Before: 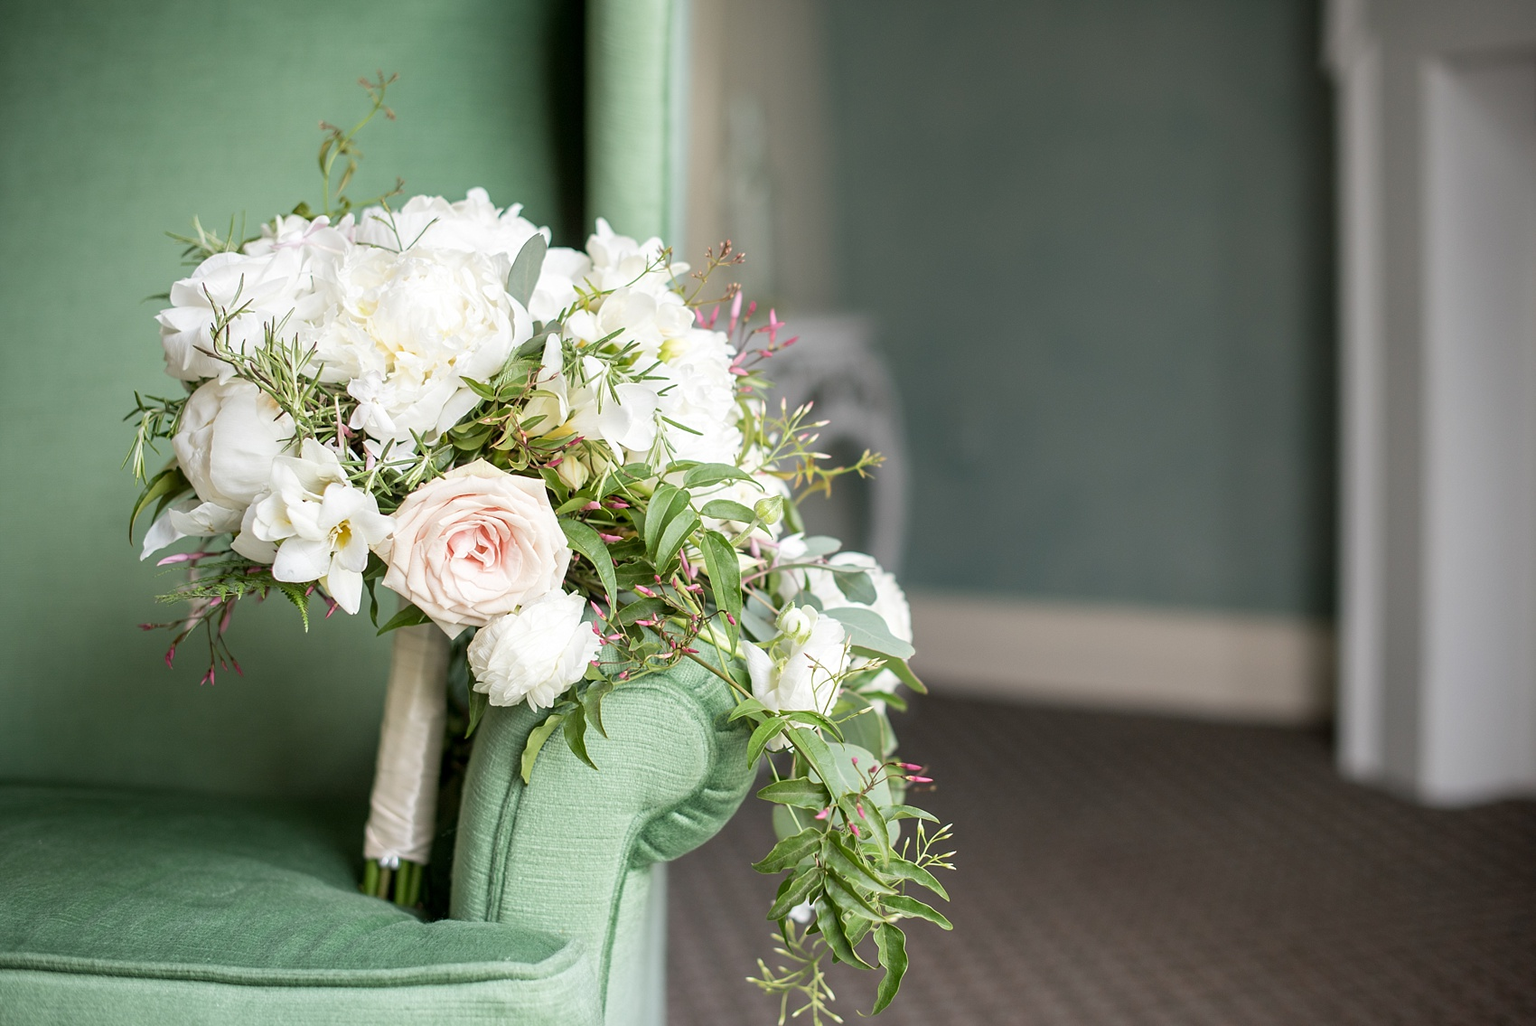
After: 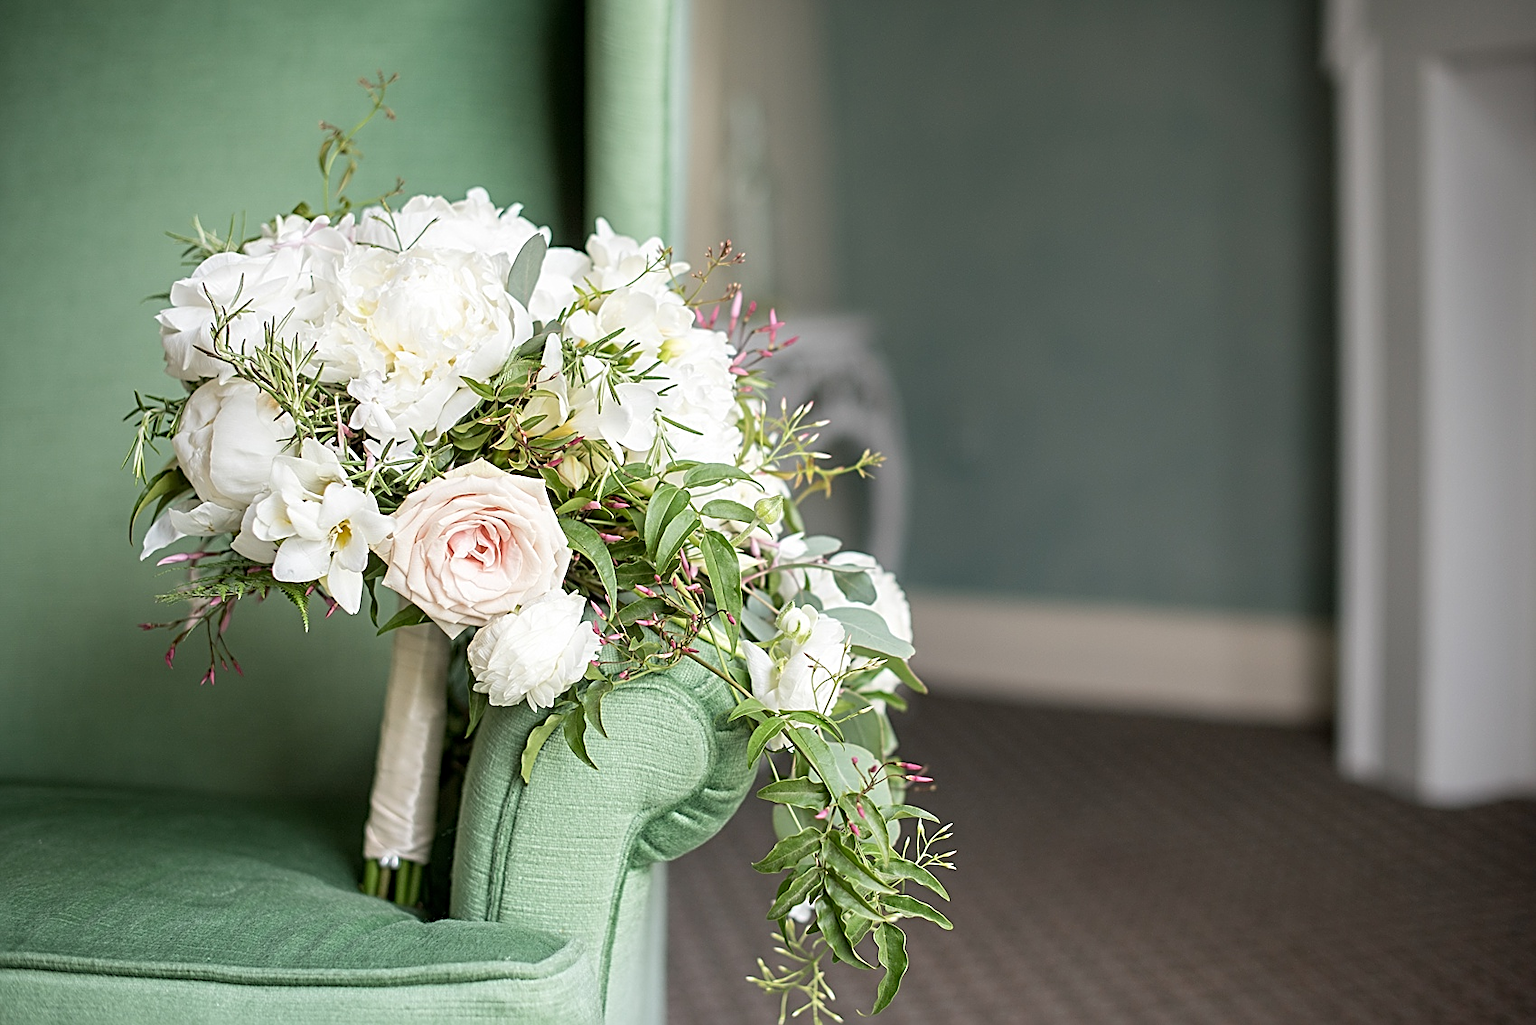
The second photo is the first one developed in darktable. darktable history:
sharpen: radius 2.663, amount 0.662
